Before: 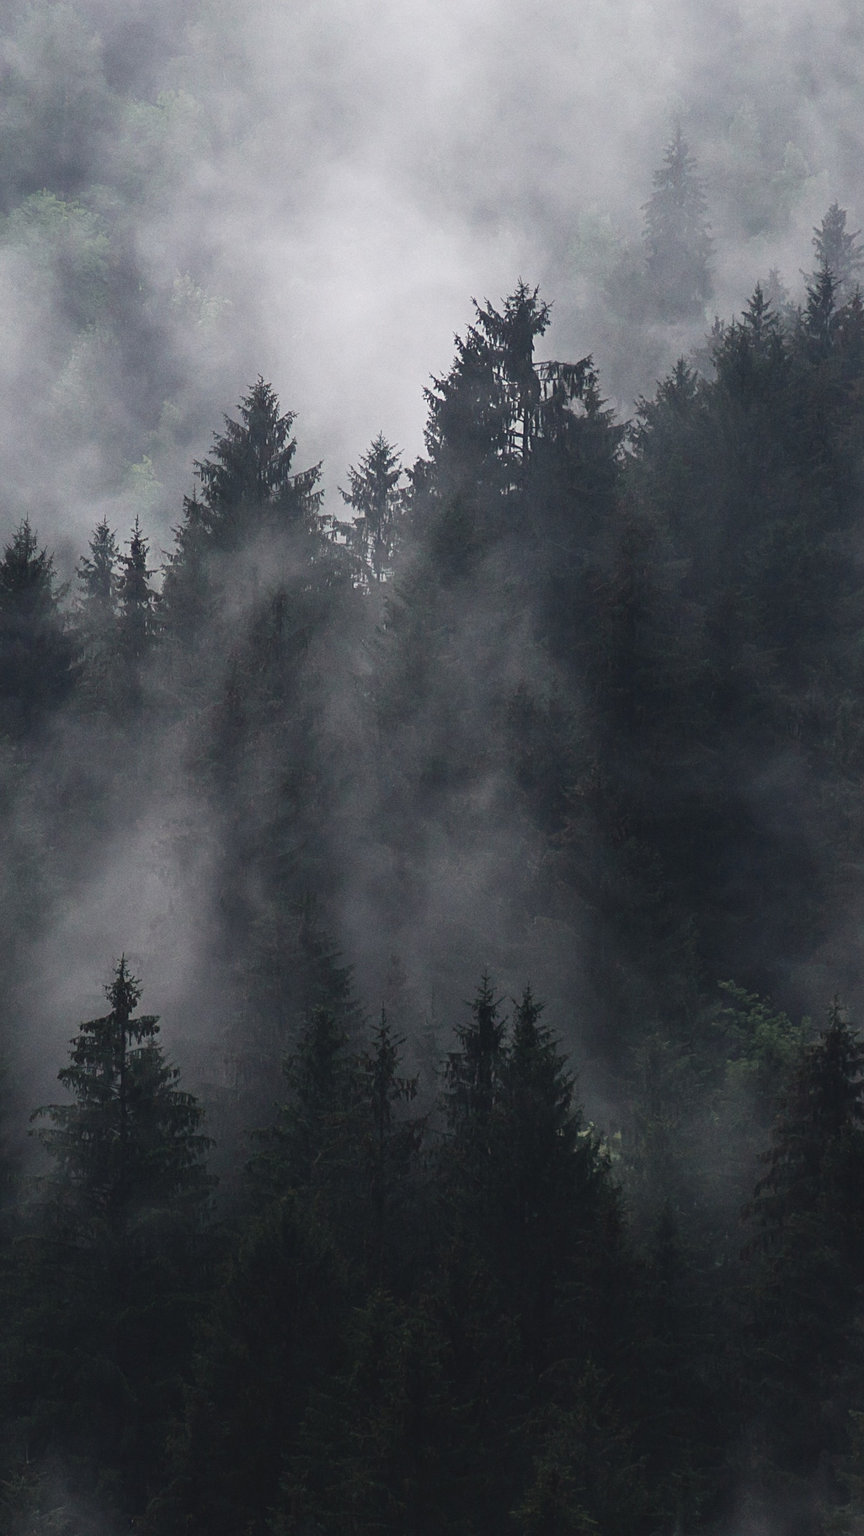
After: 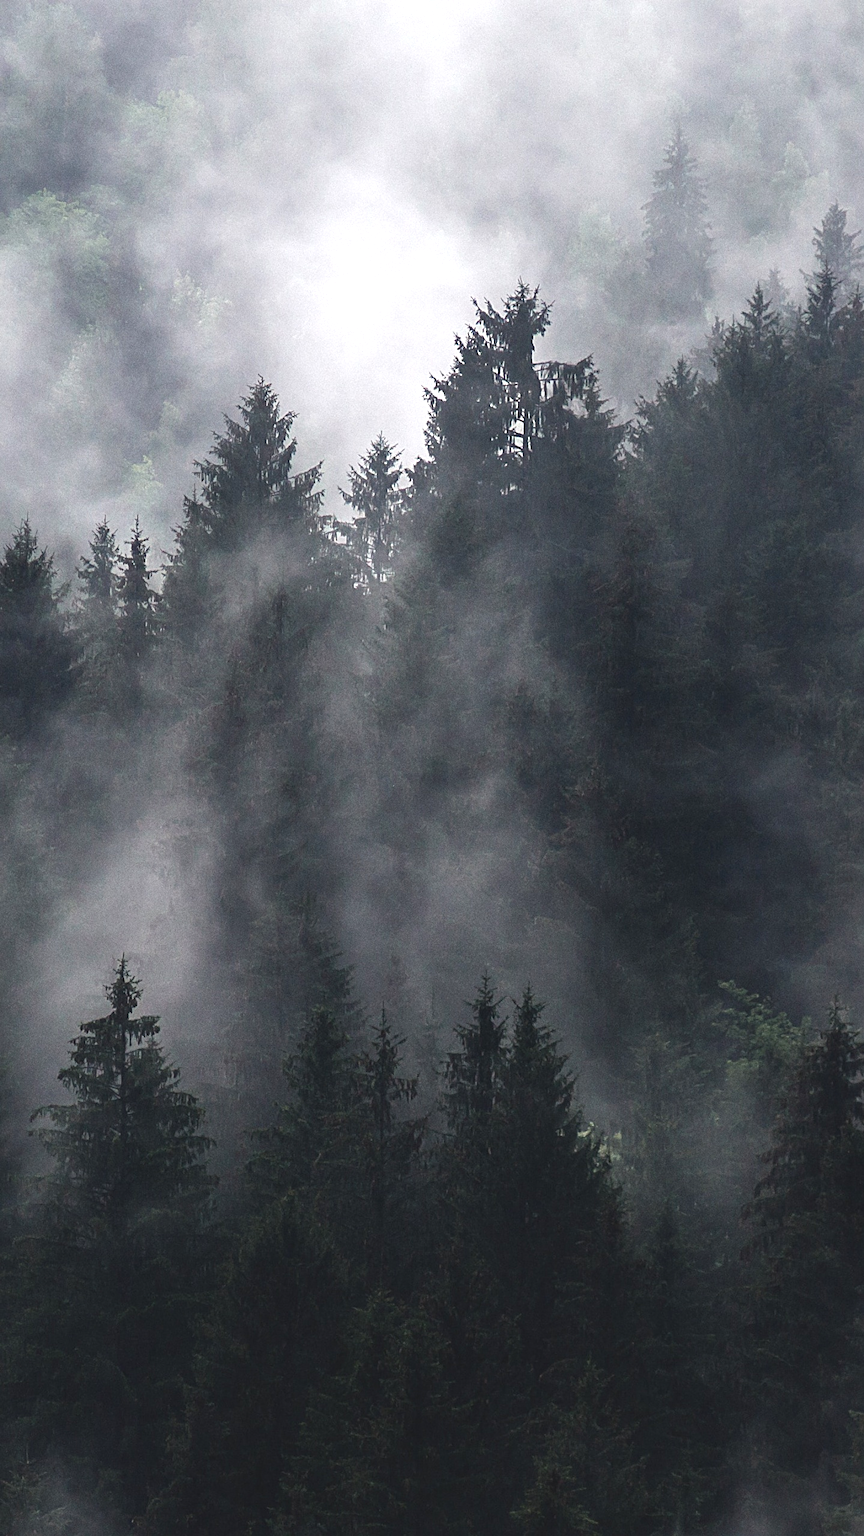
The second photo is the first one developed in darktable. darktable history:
local contrast: highlights 104%, shadows 97%, detail 120%, midtone range 0.2
sharpen: amount 0.214
tone equalizer: edges refinement/feathering 500, mask exposure compensation -1.57 EV, preserve details no
exposure: exposure 0.565 EV, compensate exposure bias true, compensate highlight preservation false
